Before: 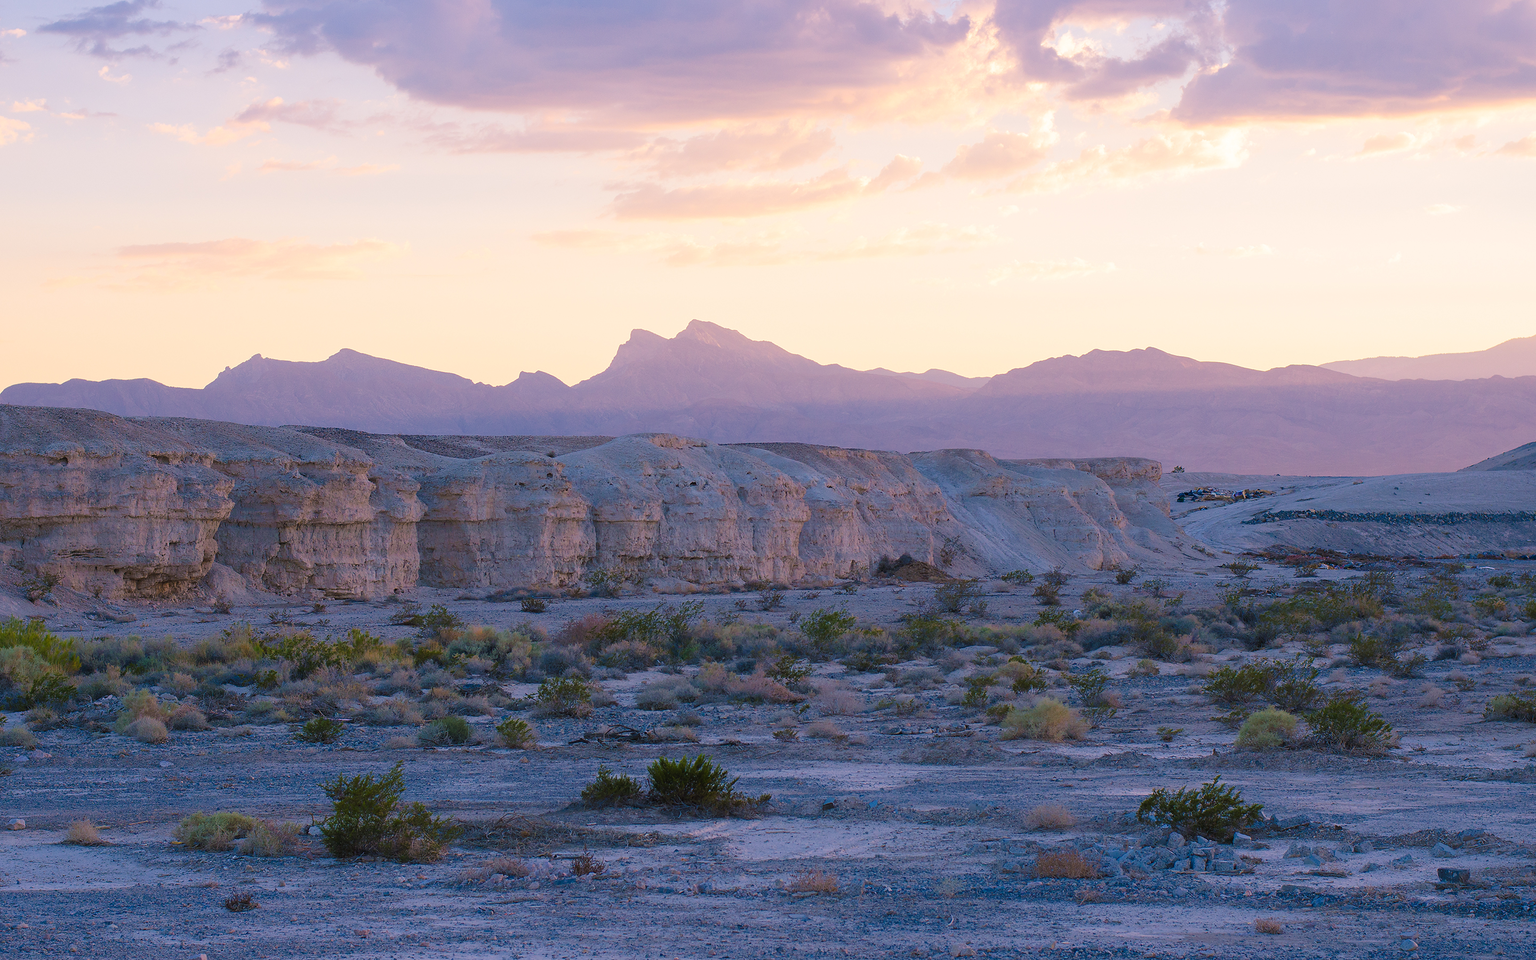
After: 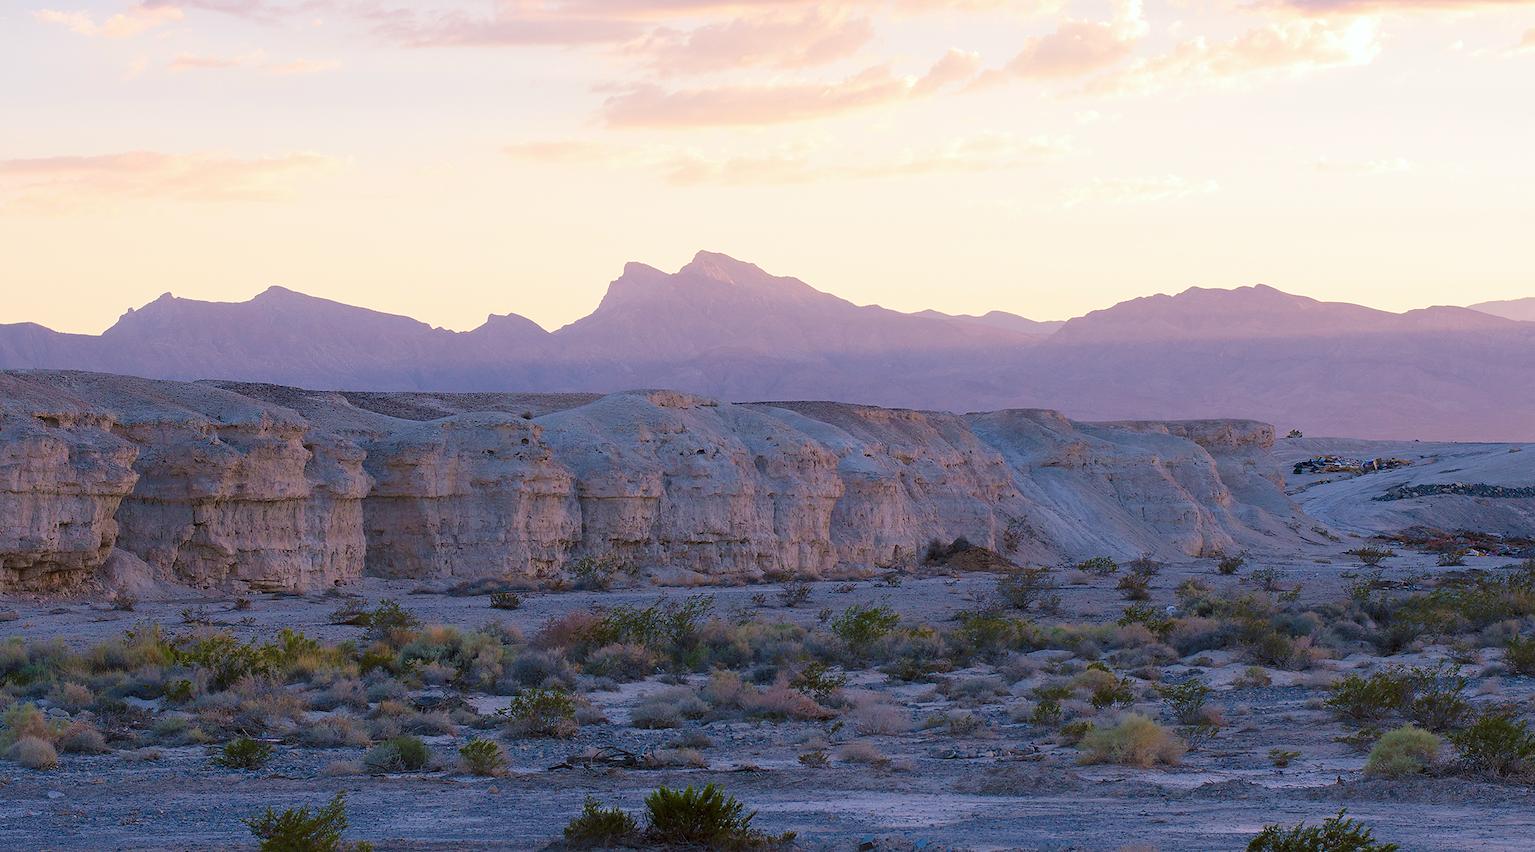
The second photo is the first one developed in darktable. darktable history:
crop: left 7.894%, top 12.049%, right 10.437%, bottom 15.428%
levels: levels [0.026, 0.507, 0.987]
sharpen: radius 5.308, amount 0.317, threshold 26.674
color correction: highlights a* -2.75, highlights b* -2.77, shadows a* 2.38, shadows b* 2.67
